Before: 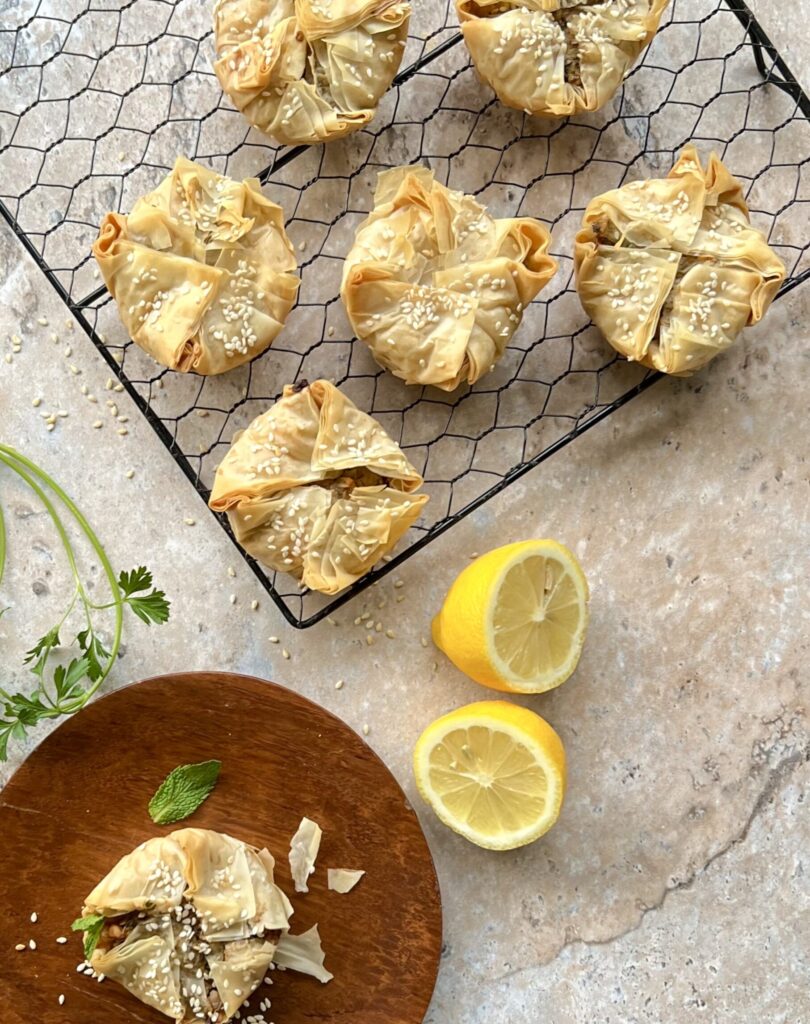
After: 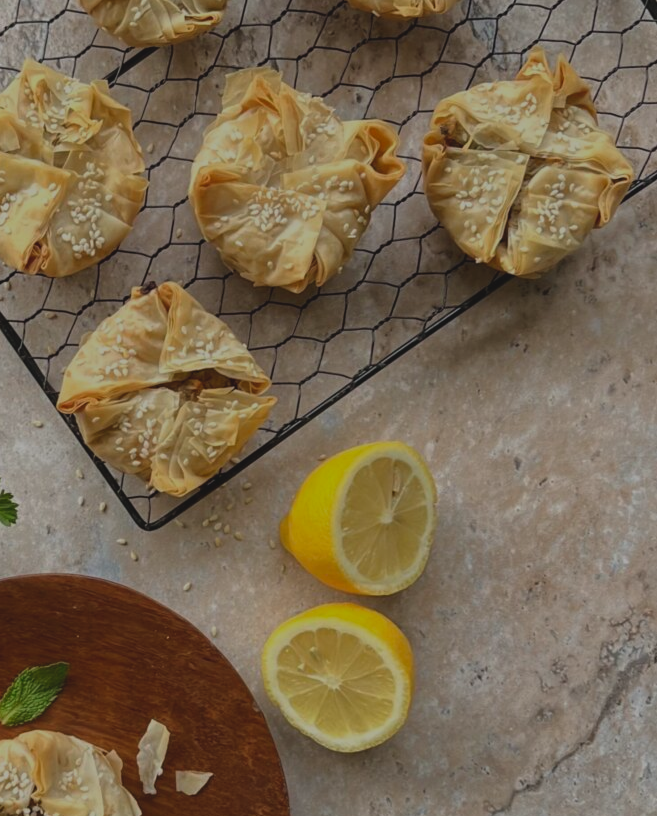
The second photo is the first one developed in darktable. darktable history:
crop: left 18.877%, top 9.591%, right 0.001%, bottom 9.717%
exposure: black level correction -0.016, exposure -1.062 EV, compensate highlight preservation false
base curve: curves: ch0 [(0, 0) (0.74, 0.67) (1, 1)], preserve colors none
